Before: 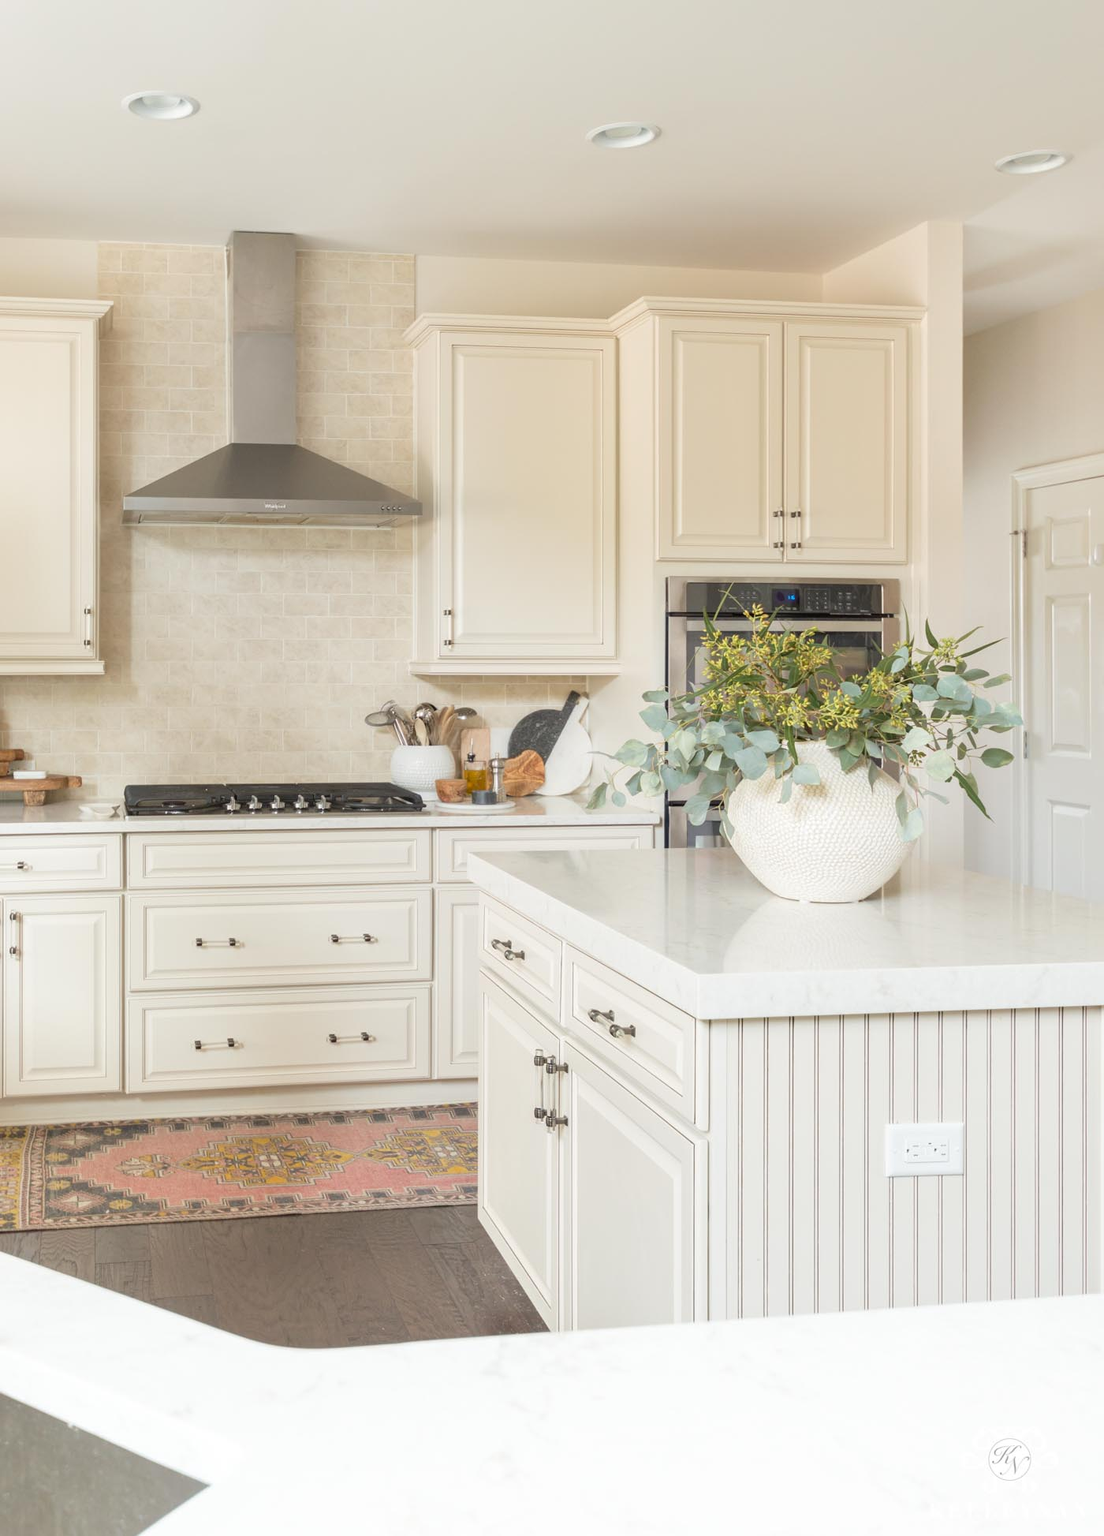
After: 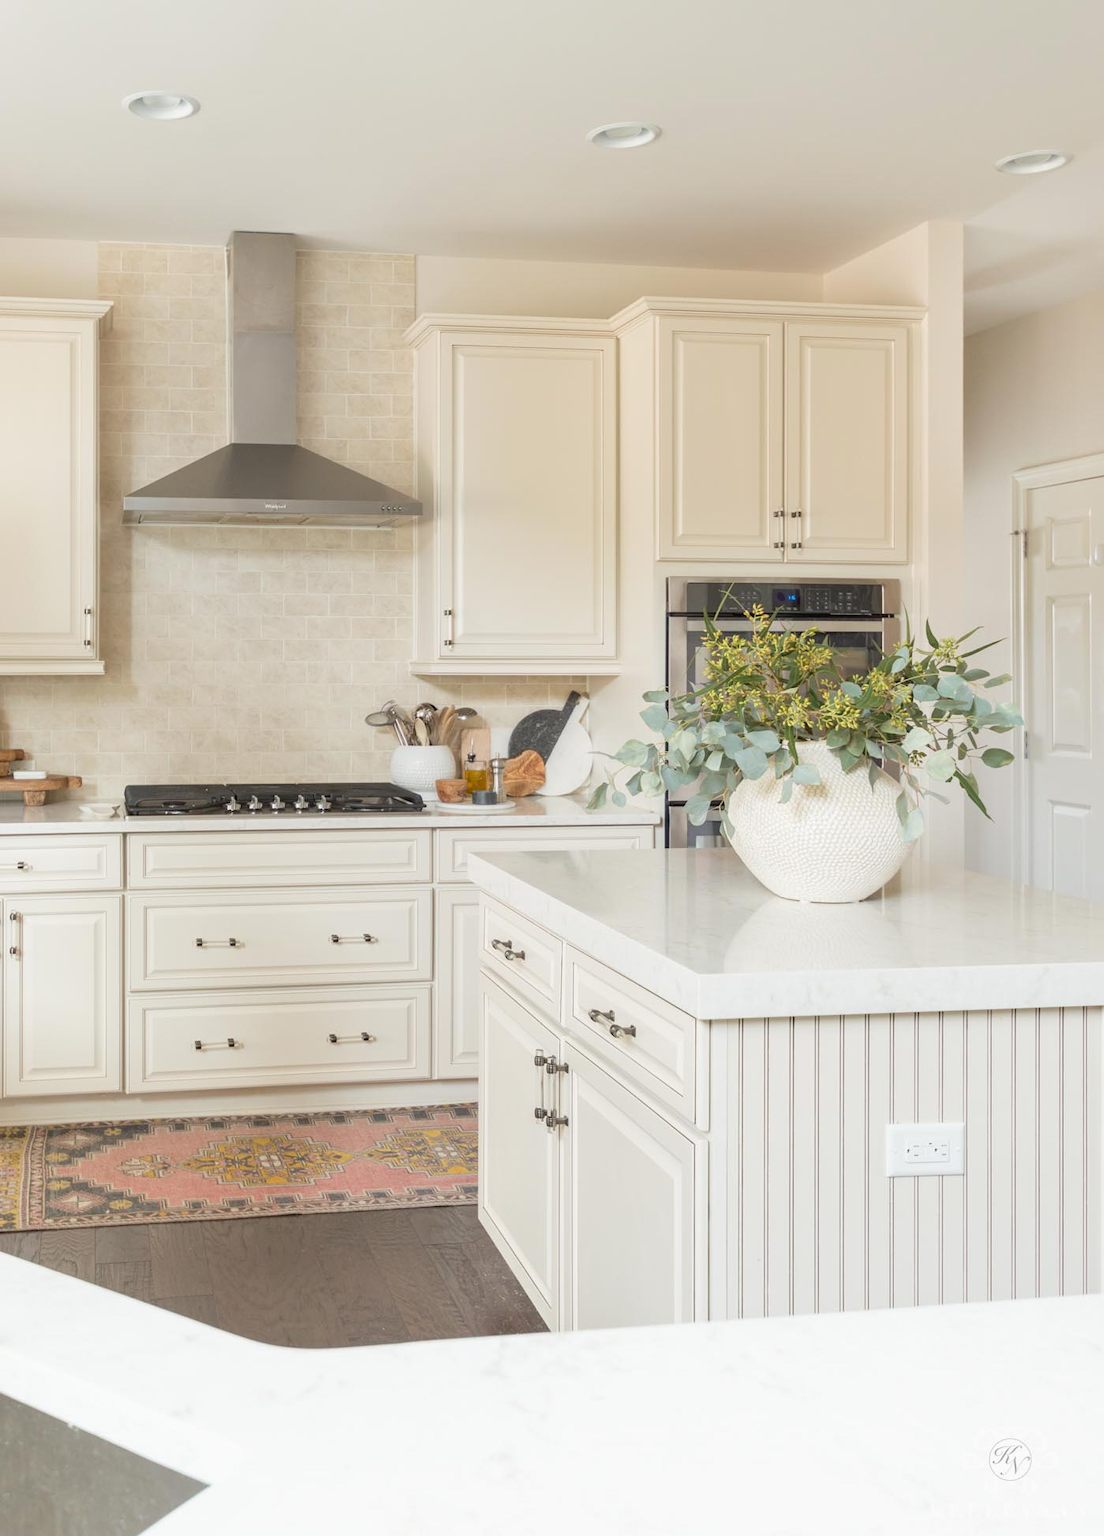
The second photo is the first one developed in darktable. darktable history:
exposure: exposure -0.058 EV, compensate exposure bias true, compensate highlight preservation false
